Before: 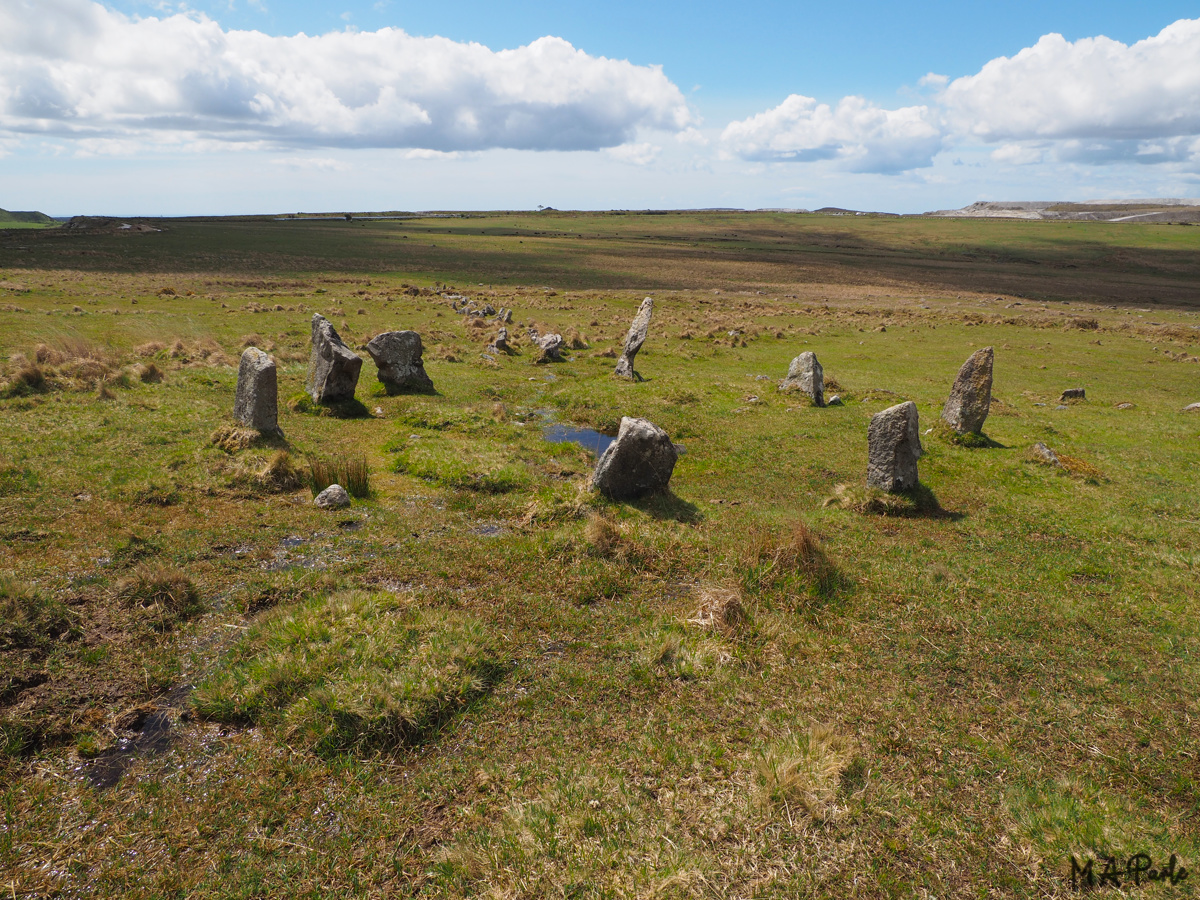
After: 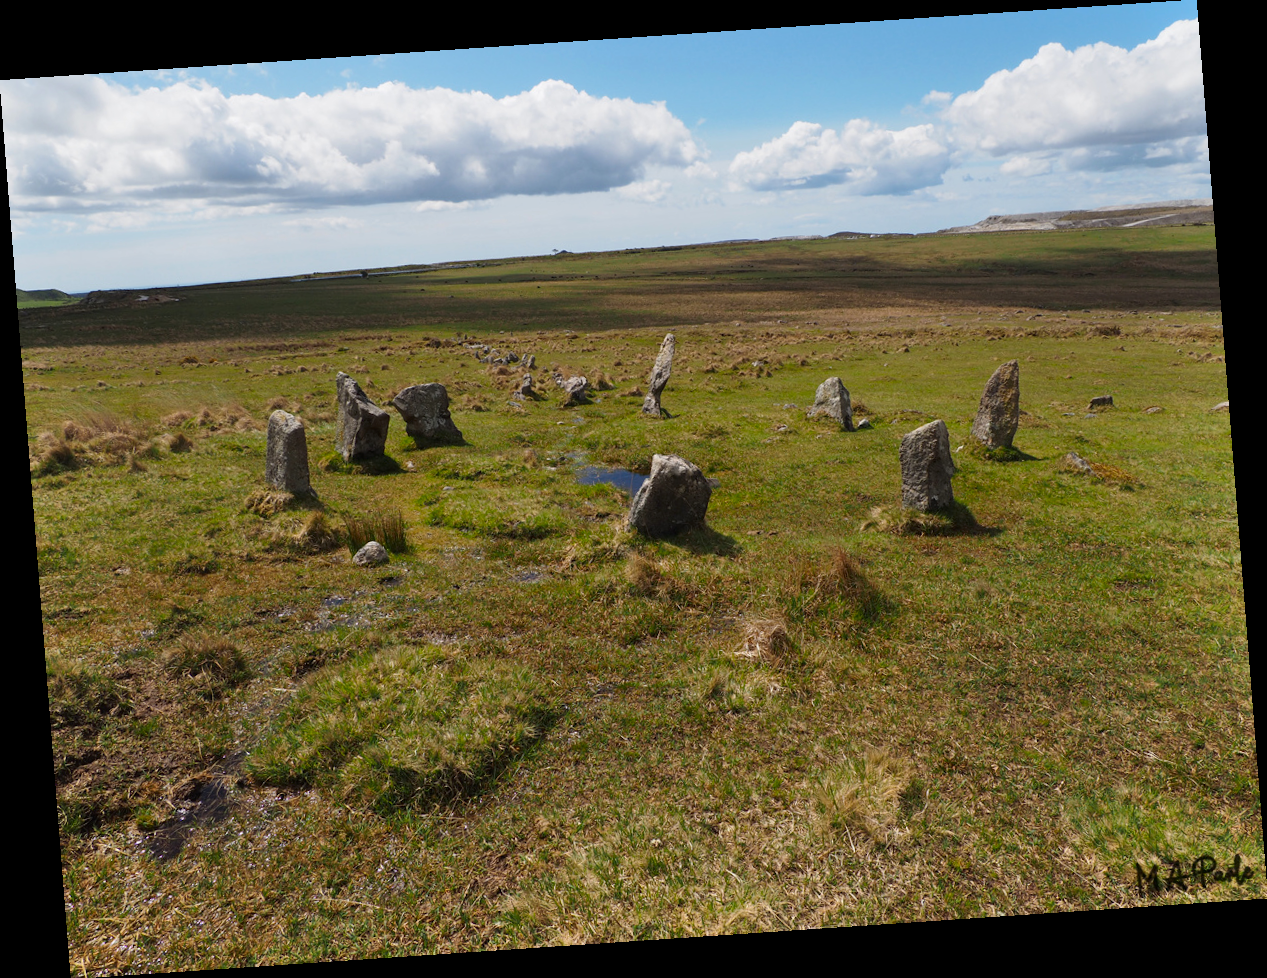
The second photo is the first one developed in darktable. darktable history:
rotate and perspective: rotation -4.2°, shear 0.006, automatic cropping off
shadows and highlights: radius 108.52, shadows 40.68, highlights -72.88, low approximation 0.01, soften with gaussian
contrast brightness saturation: brightness -0.09
